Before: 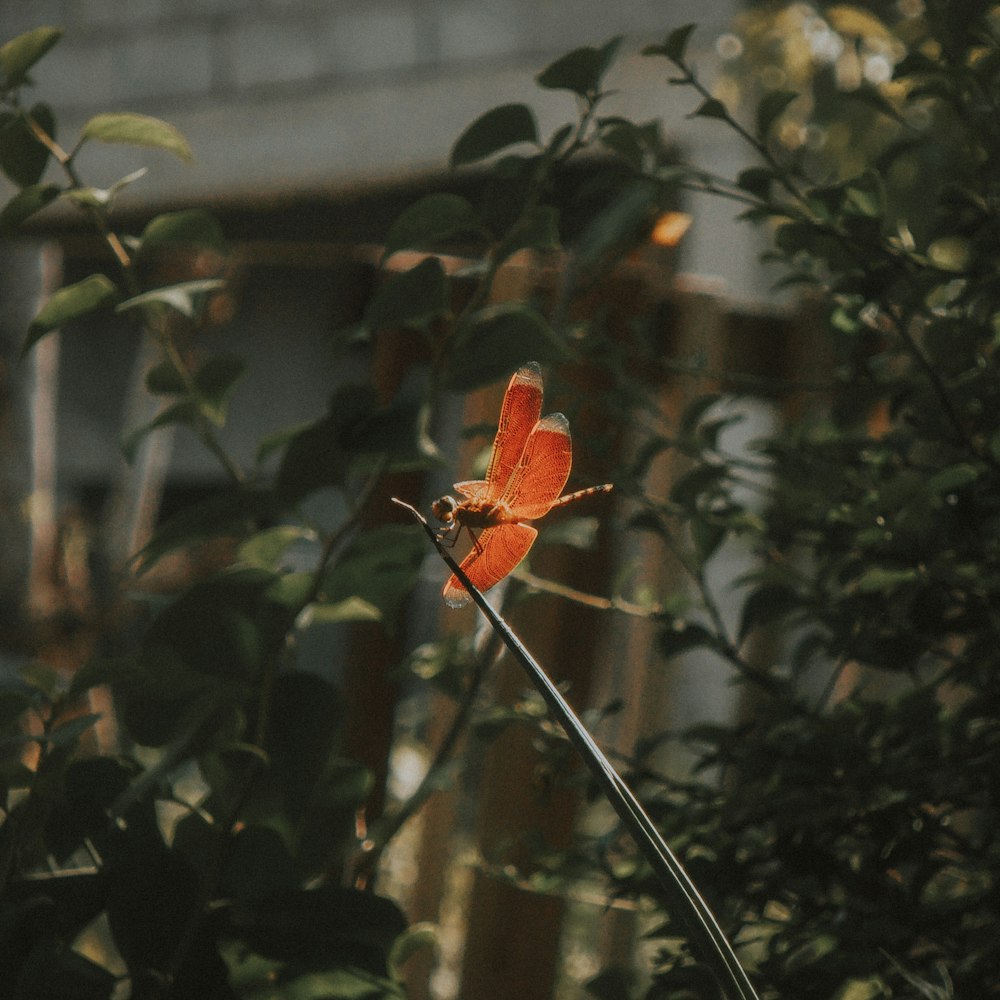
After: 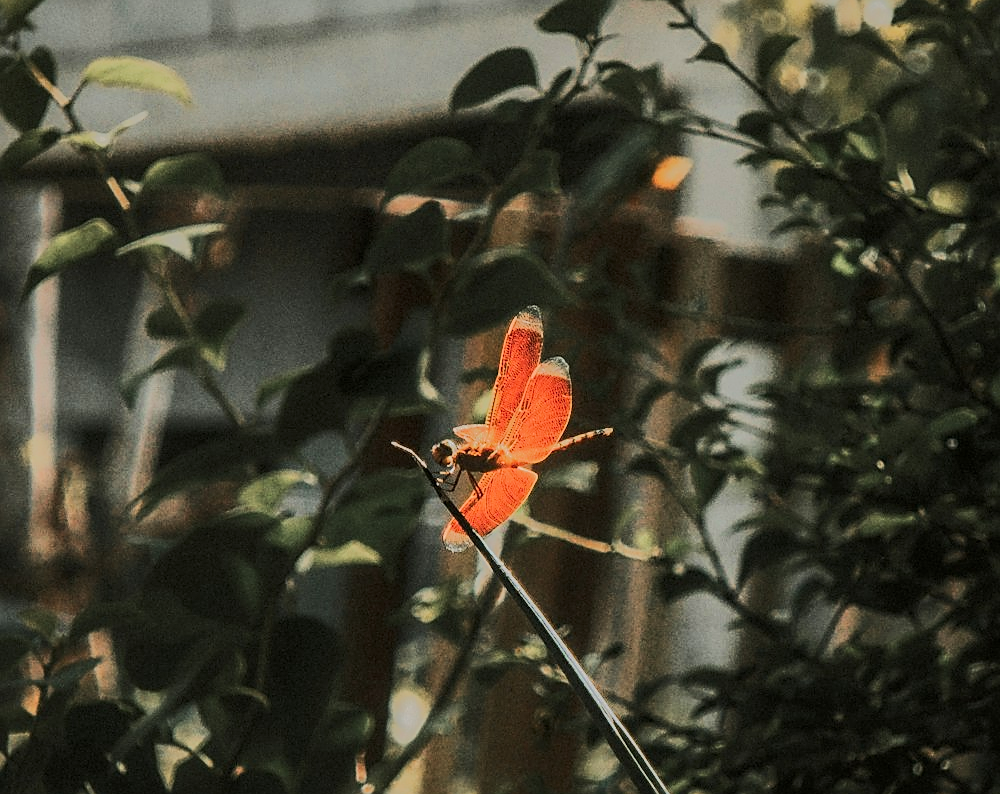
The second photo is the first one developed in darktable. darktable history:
tone equalizer: -8 EV -0.537 EV, -7 EV -0.336 EV, -6 EV -0.09 EV, -5 EV 0.394 EV, -4 EV 0.988 EV, -3 EV 0.774 EV, -2 EV -0.007 EV, -1 EV 0.134 EV, +0 EV -0.008 EV, edges refinement/feathering 500, mask exposure compensation -1.57 EV, preserve details no
local contrast: on, module defaults
sharpen: on, module defaults
crop and rotate: top 5.65%, bottom 14.934%
